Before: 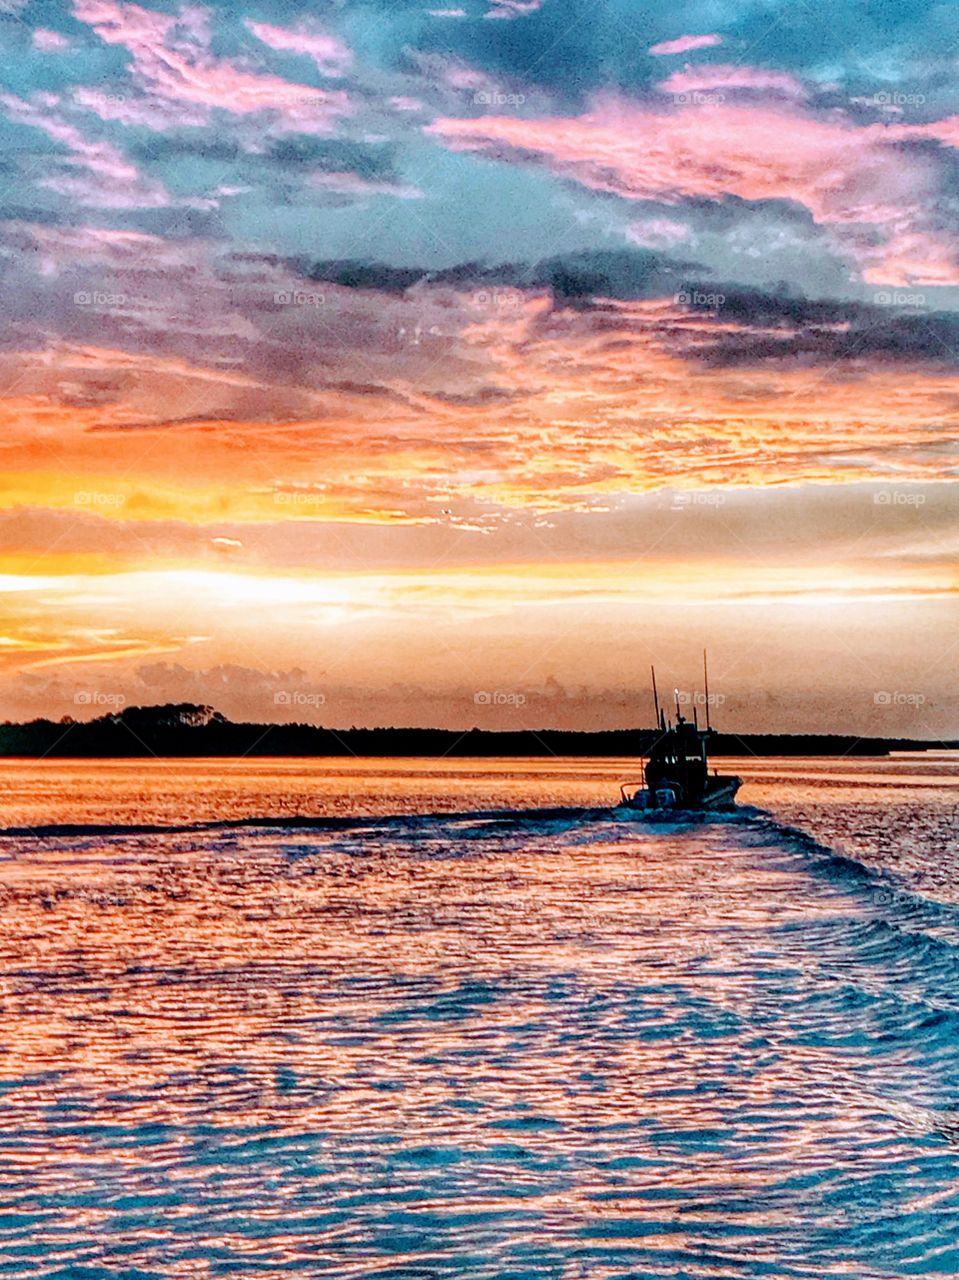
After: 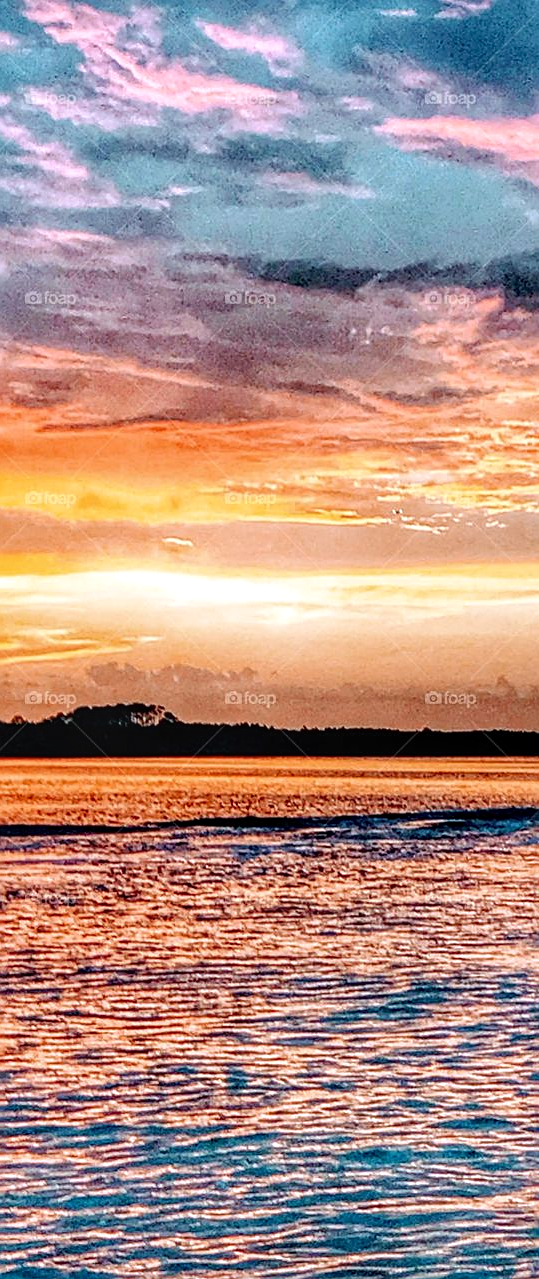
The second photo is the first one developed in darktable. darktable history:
crop: left 5.114%, right 38.589%
local contrast: on, module defaults
sharpen: on, module defaults
